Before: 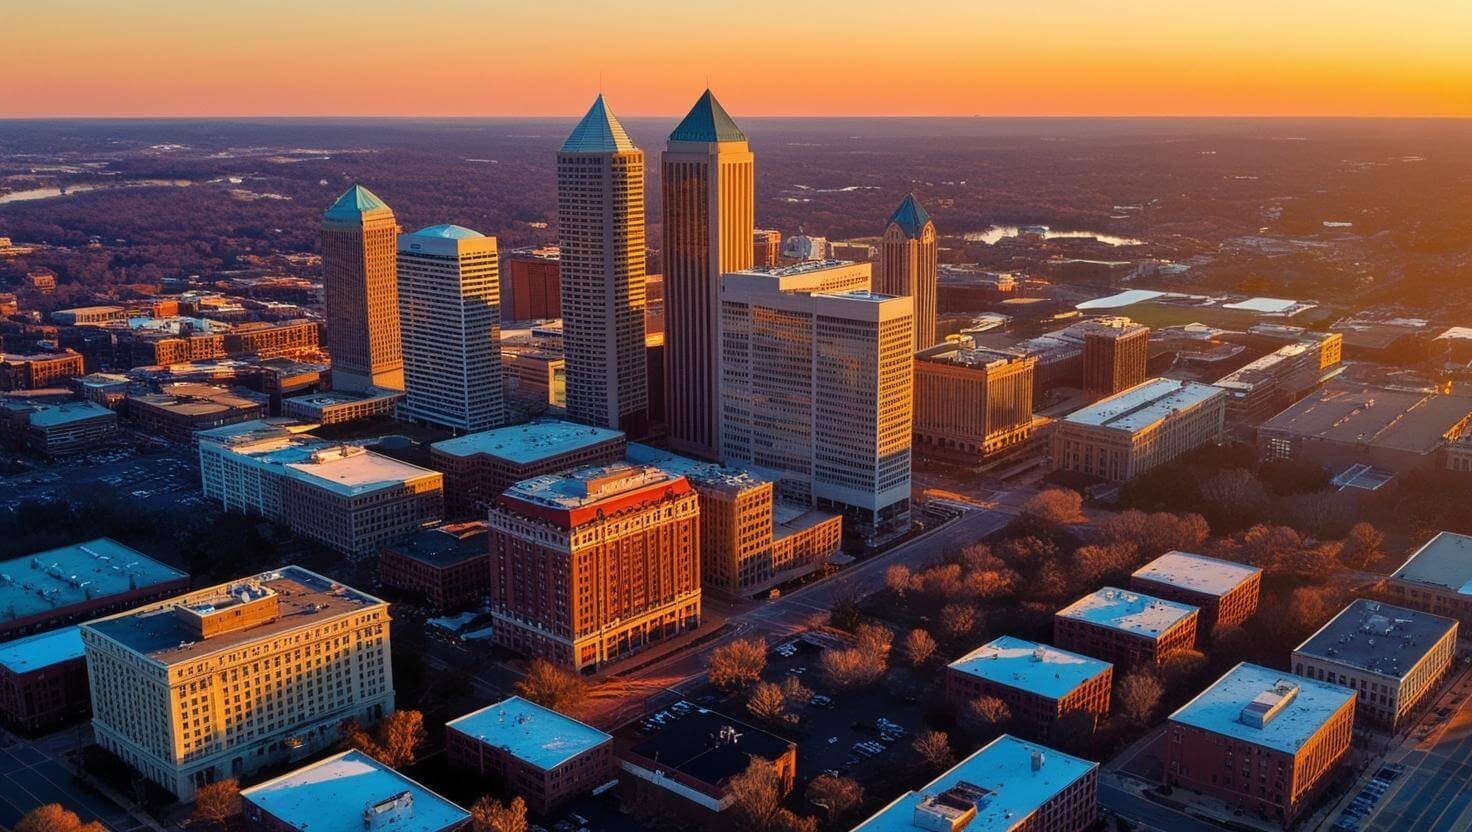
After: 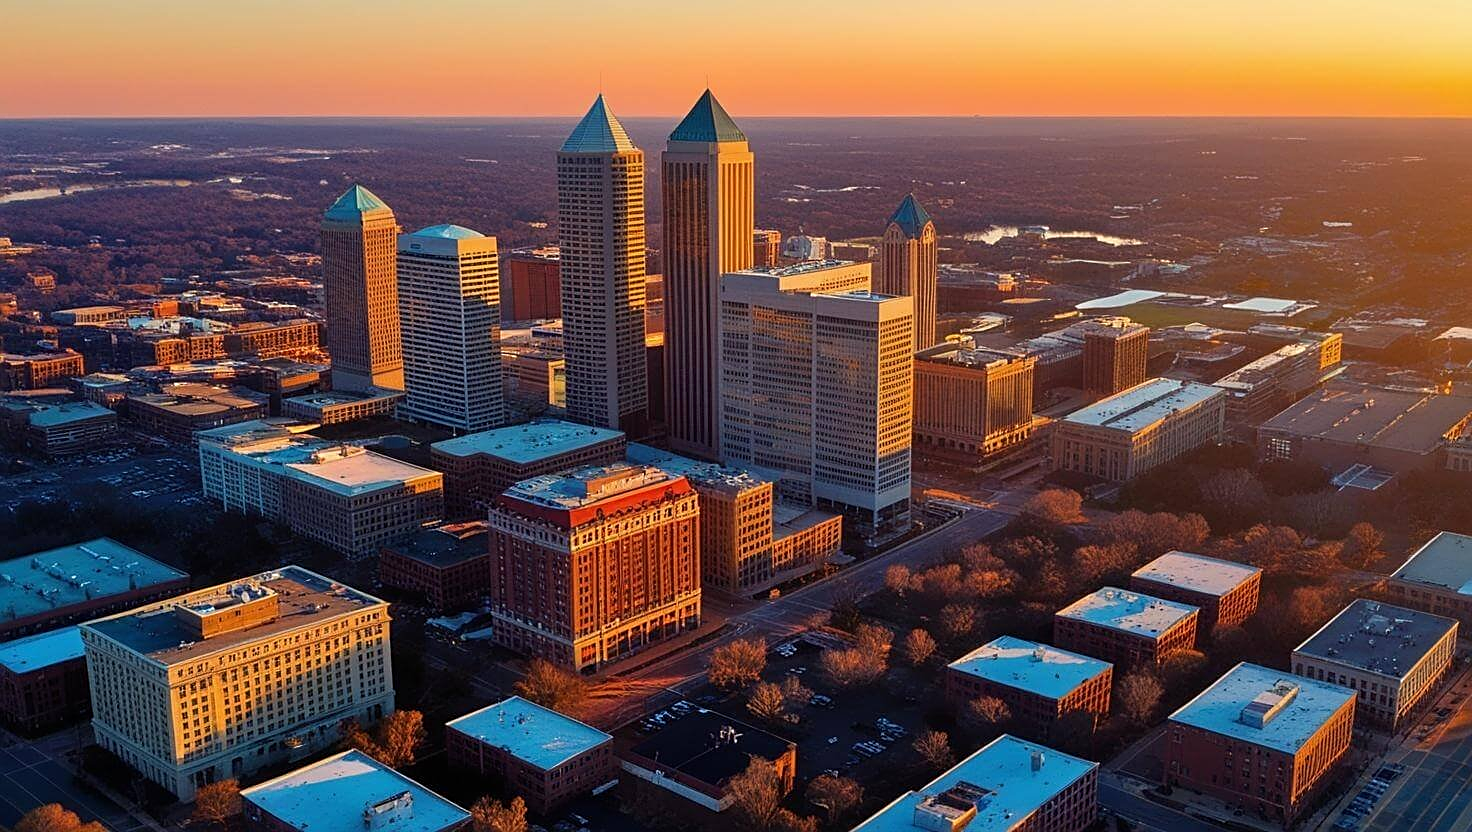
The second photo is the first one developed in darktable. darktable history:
sharpen: radius 1.94
tone equalizer: edges refinement/feathering 500, mask exposure compensation -1.57 EV, preserve details no
